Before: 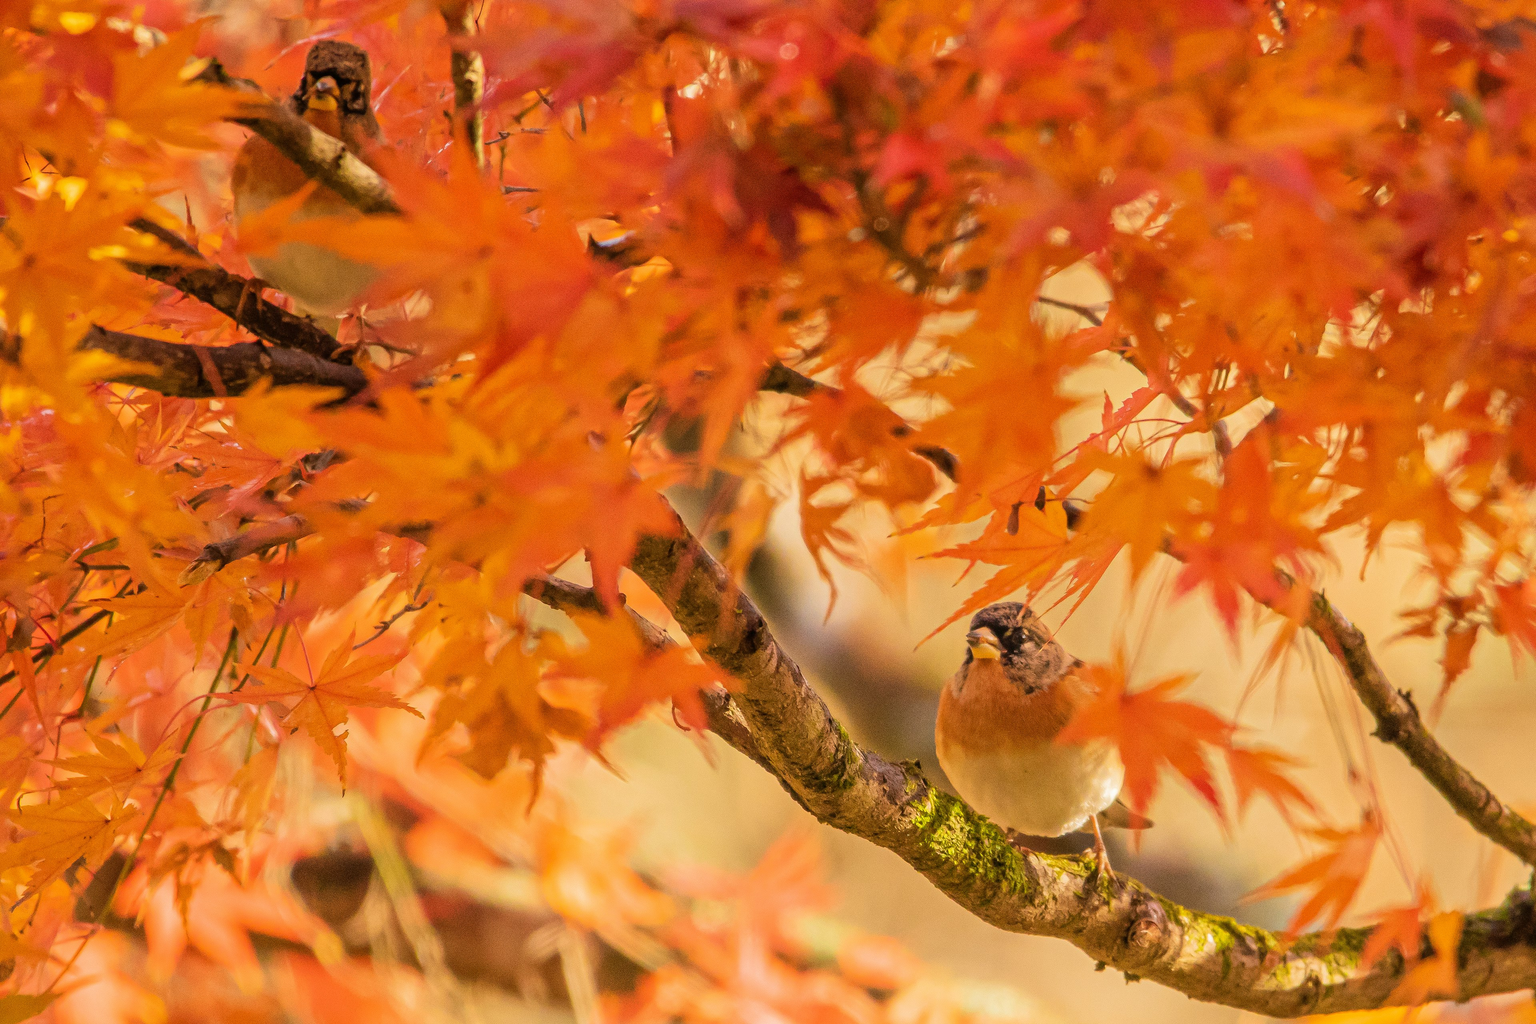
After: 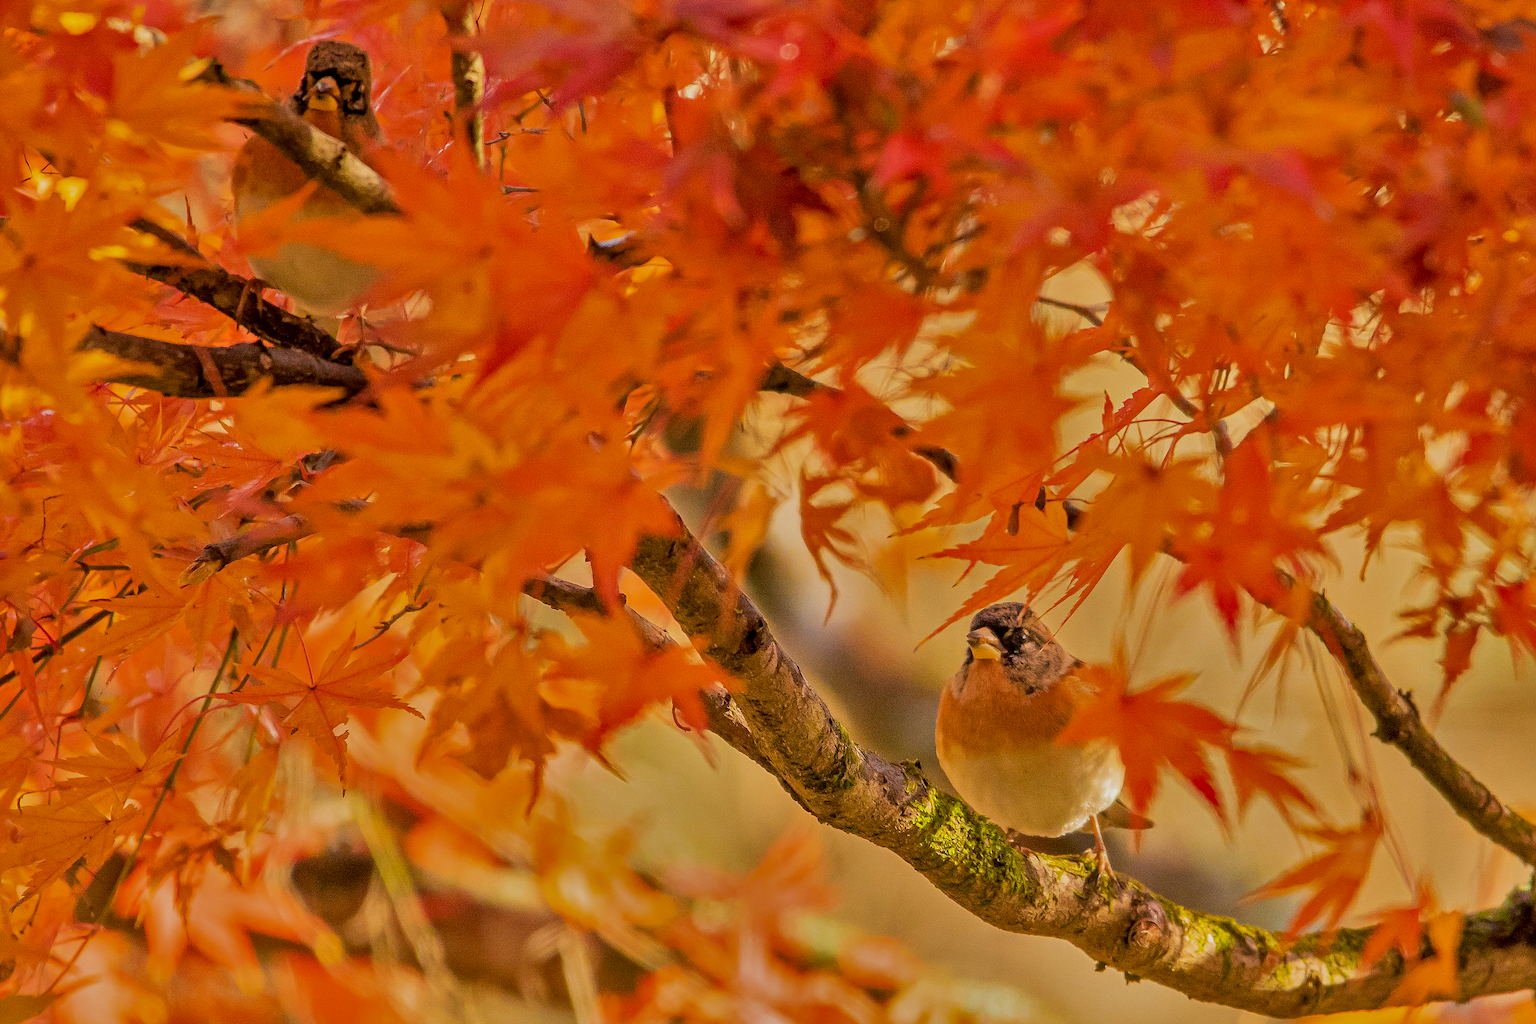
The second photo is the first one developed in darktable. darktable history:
exposure: black level correction 0.005, exposure 0.001 EV, compensate highlight preservation false
shadows and highlights: shadows 80.73, white point adjustment -9.07, highlights -61.46, soften with gaussian
sharpen: on, module defaults
